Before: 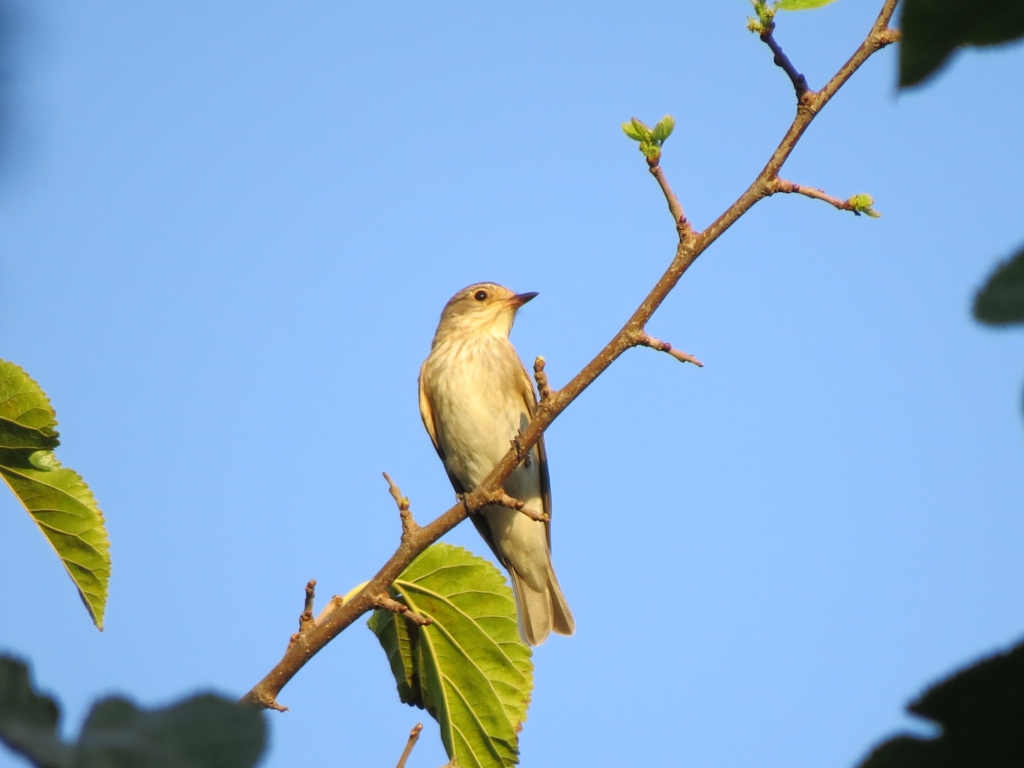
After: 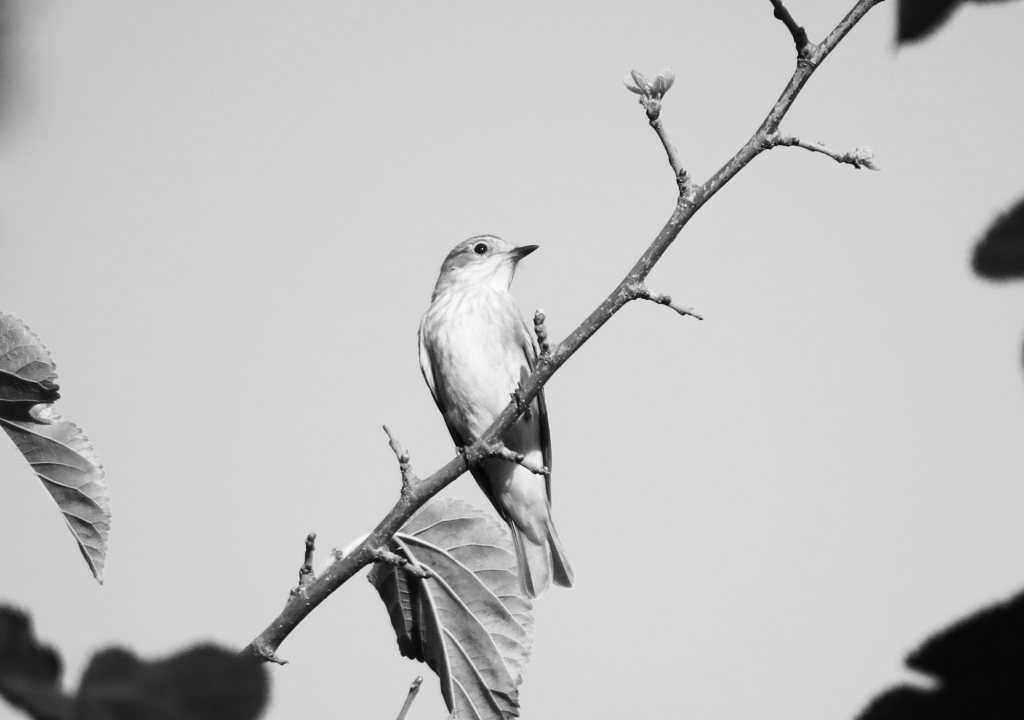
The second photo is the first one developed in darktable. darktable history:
contrast brightness saturation: contrast 0.28
crop and rotate: top 6.25%
monochrome: on, module defaults
